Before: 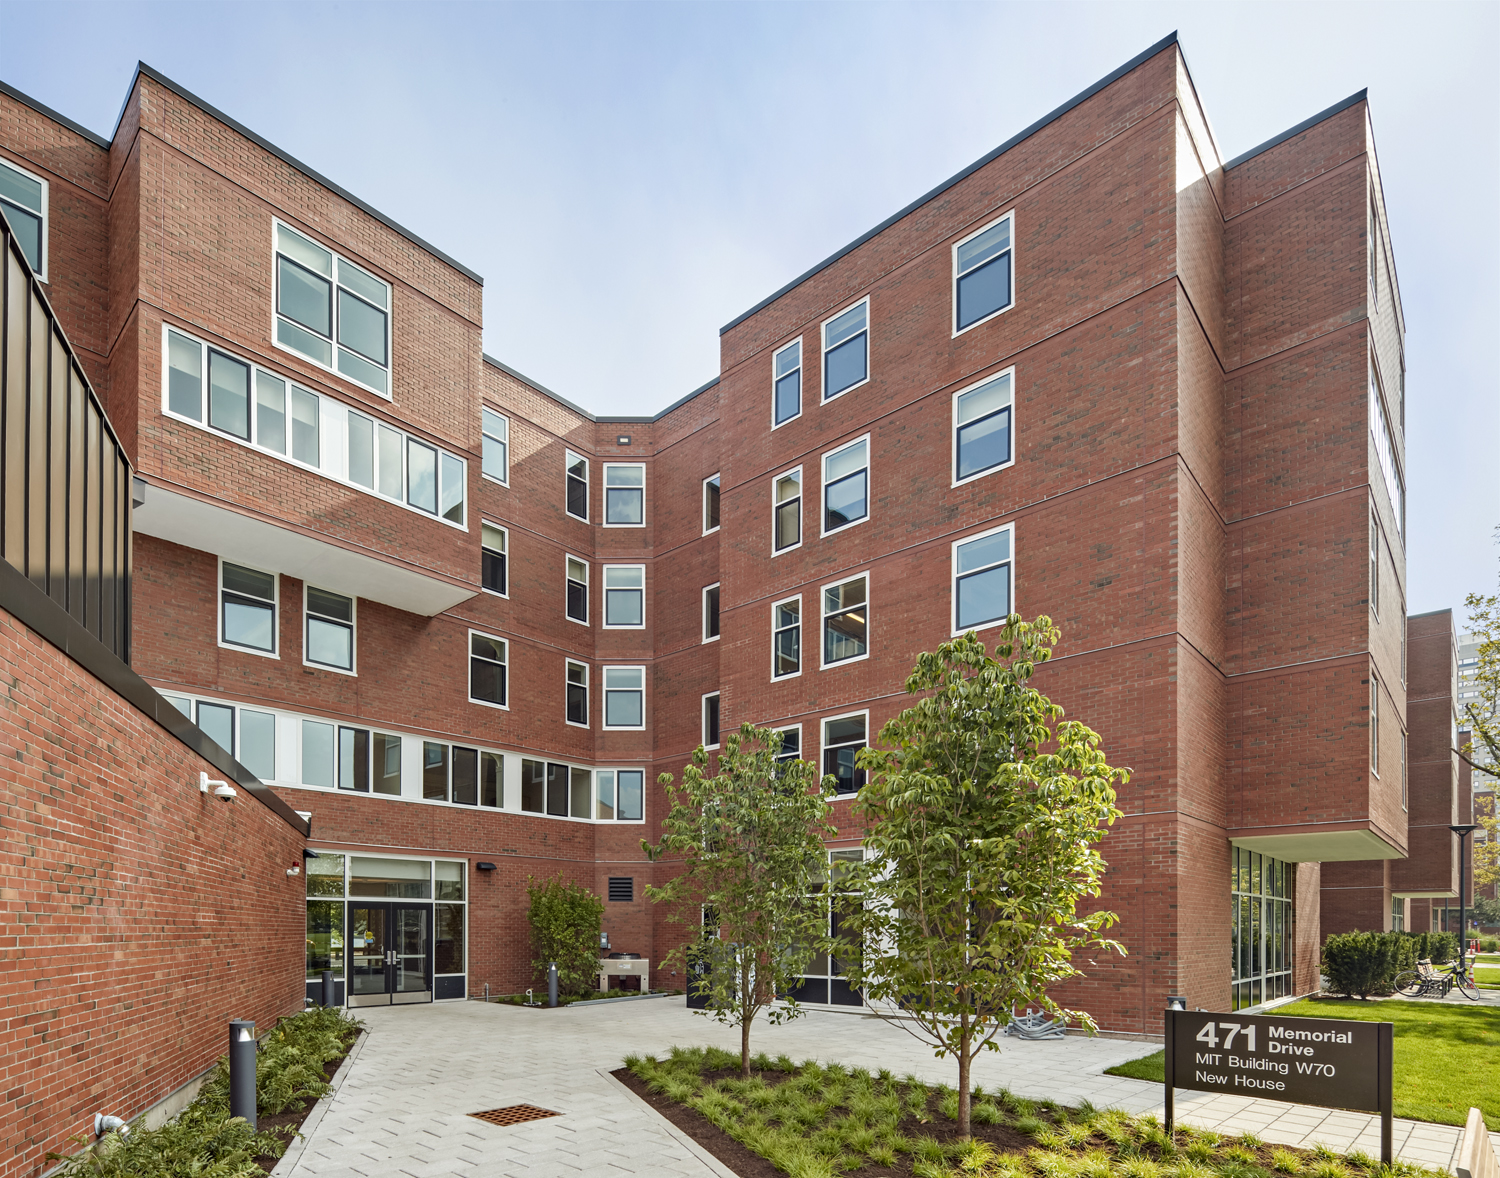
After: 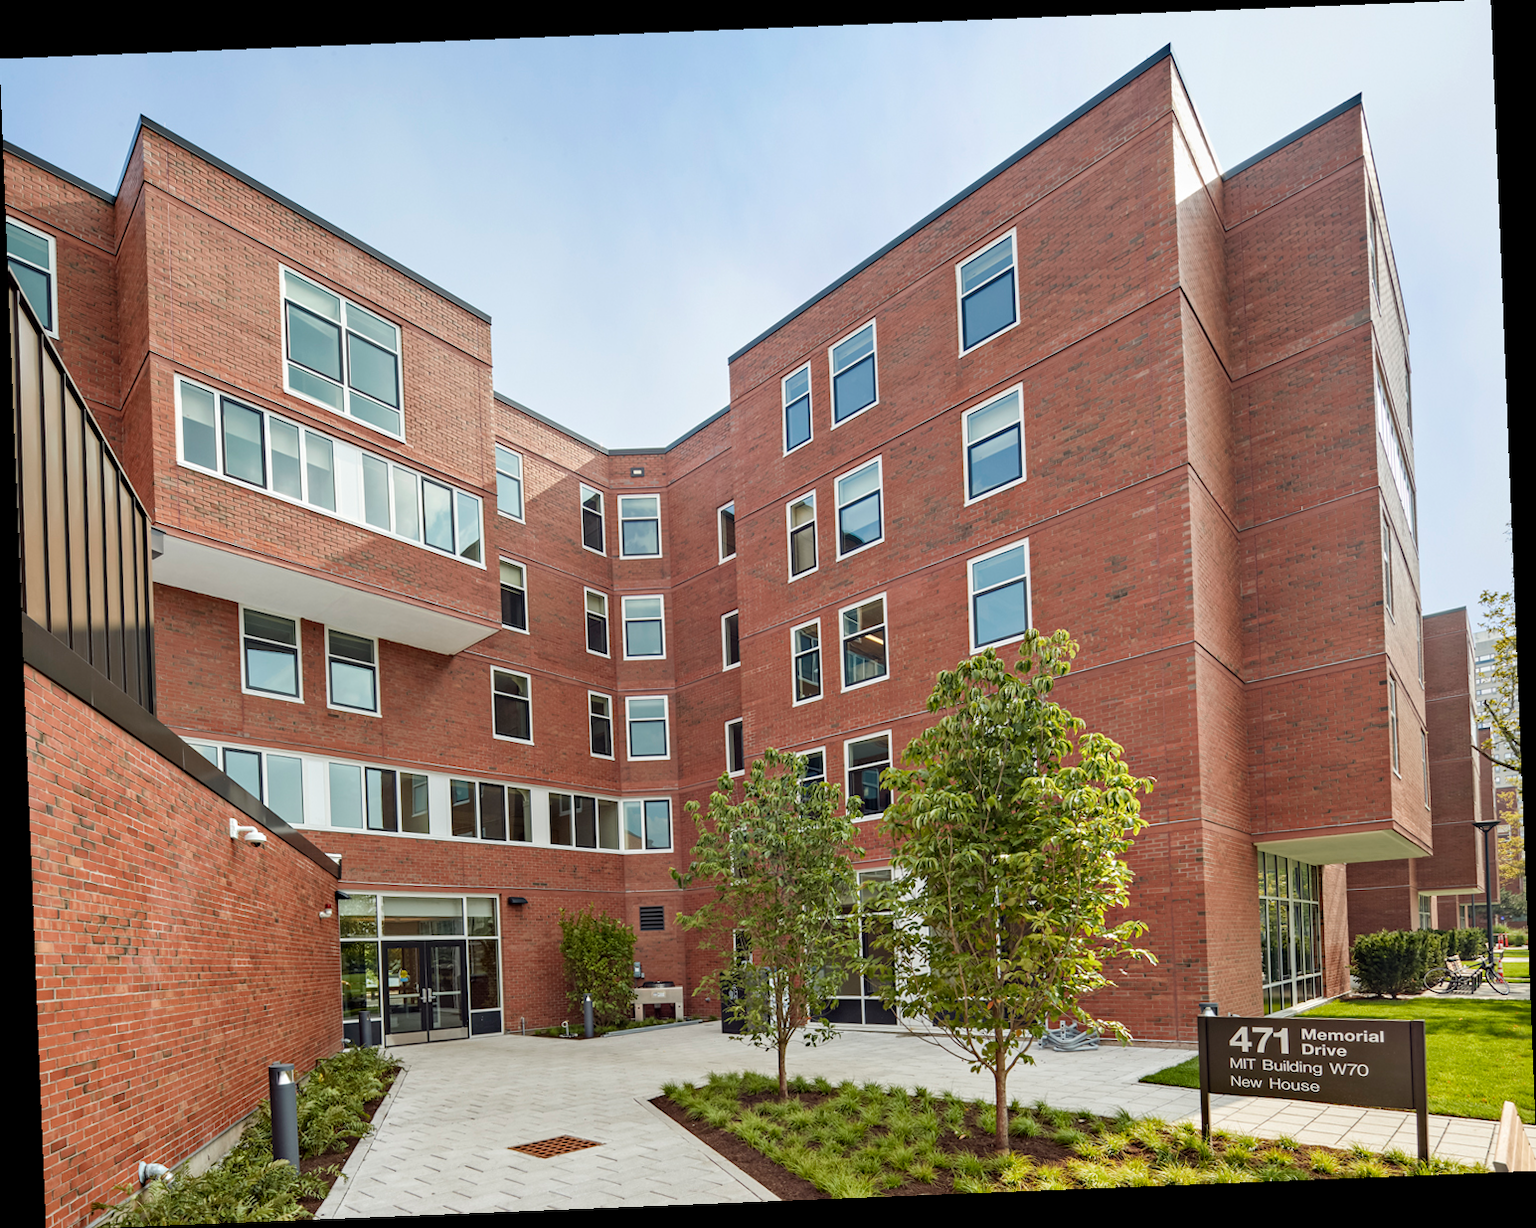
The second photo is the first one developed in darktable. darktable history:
rotate and perspective: rotation -2.29°, automatic cropping off
